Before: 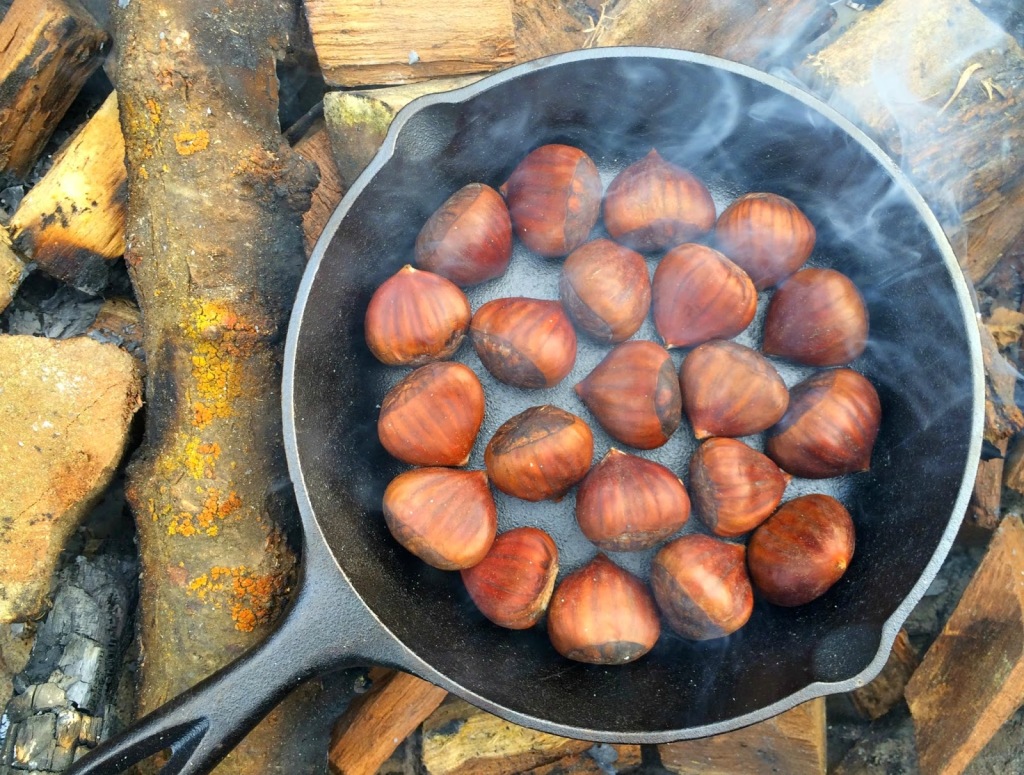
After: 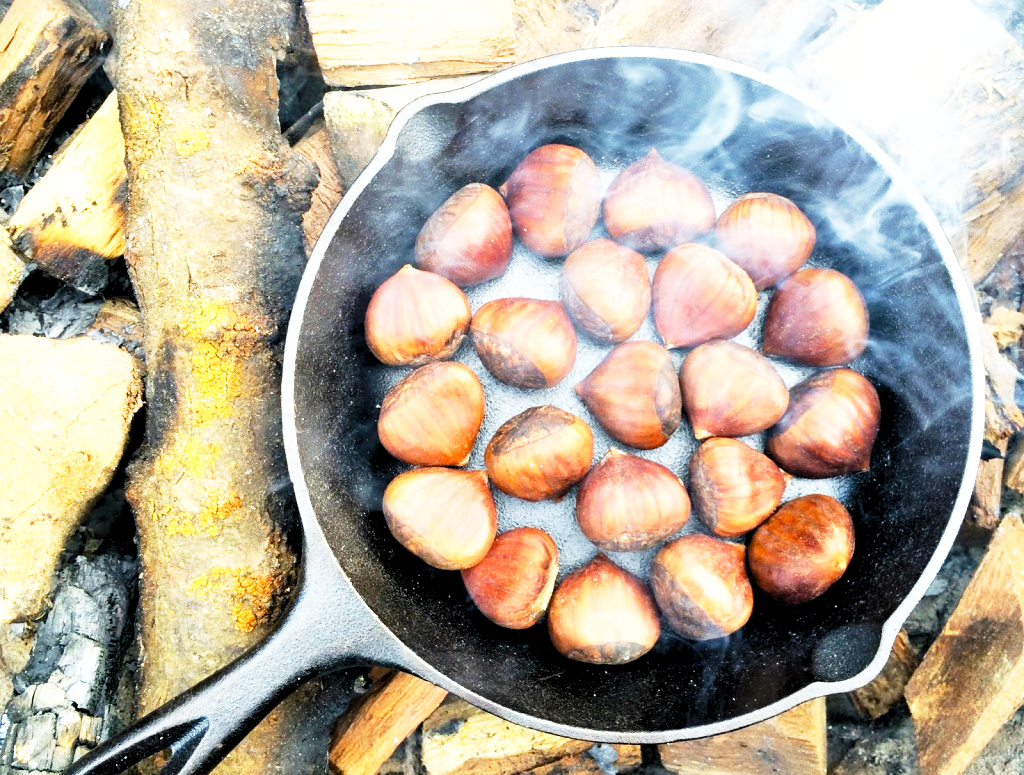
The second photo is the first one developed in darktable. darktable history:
base curve: curves: ch0 [(0, 0) (0.012, 0.01) (0.073, 0.168) (0.31, 0.711) (0.645, 0.957) (1, 1)], preserve colors none
levels: levels [0.116, 0.574, 1]
exposure: black level correction 0.001, exposure 0.5 EV, compensate exposure bias true, compensate highlight preservation false
